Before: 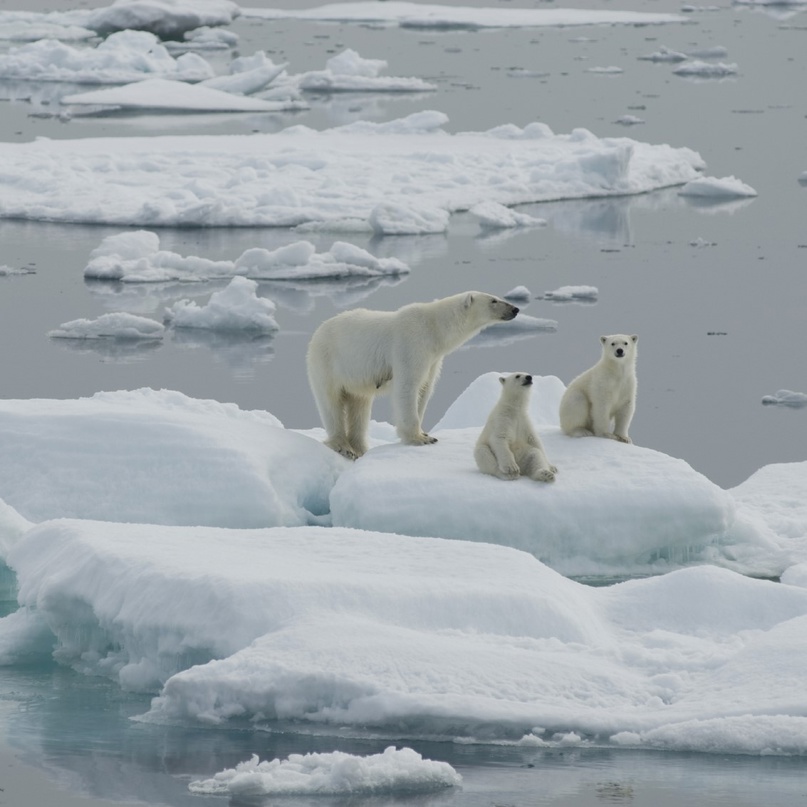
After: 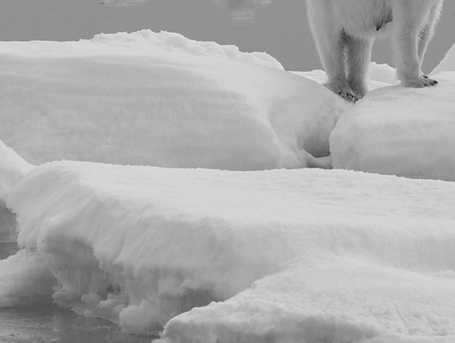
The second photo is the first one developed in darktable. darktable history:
monochrome: on, module defaults
crop: top 44.483%, right 43.593%, bottom 12.892%
local contrast: on, module defaults
sharpen: radius 1, threshold 1
